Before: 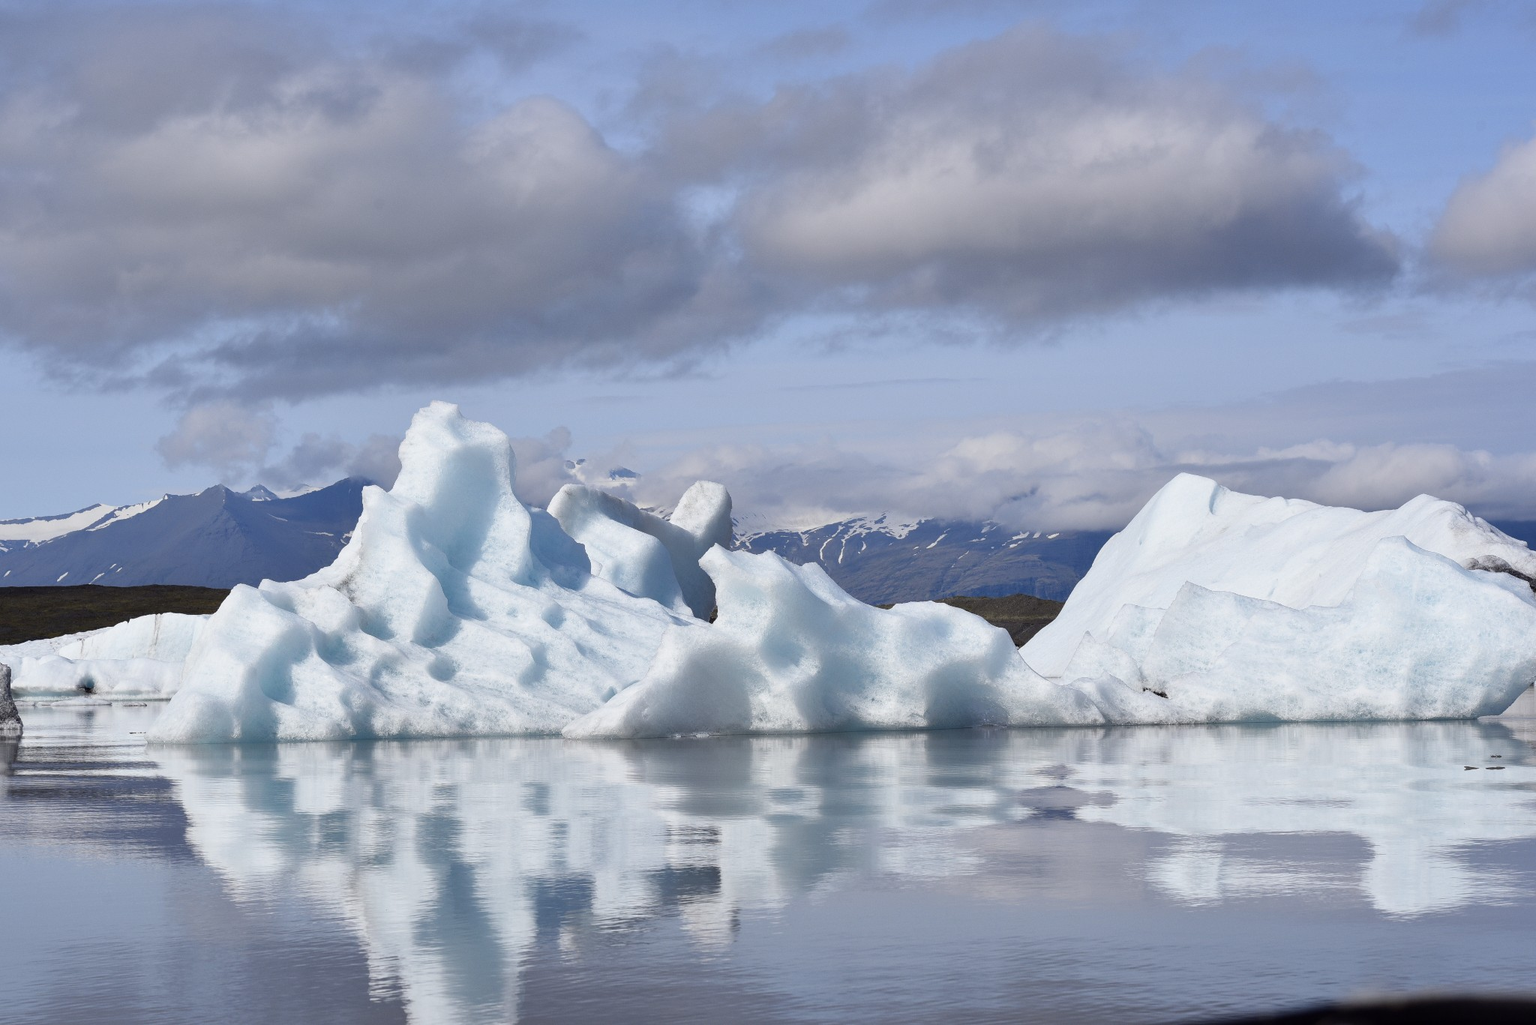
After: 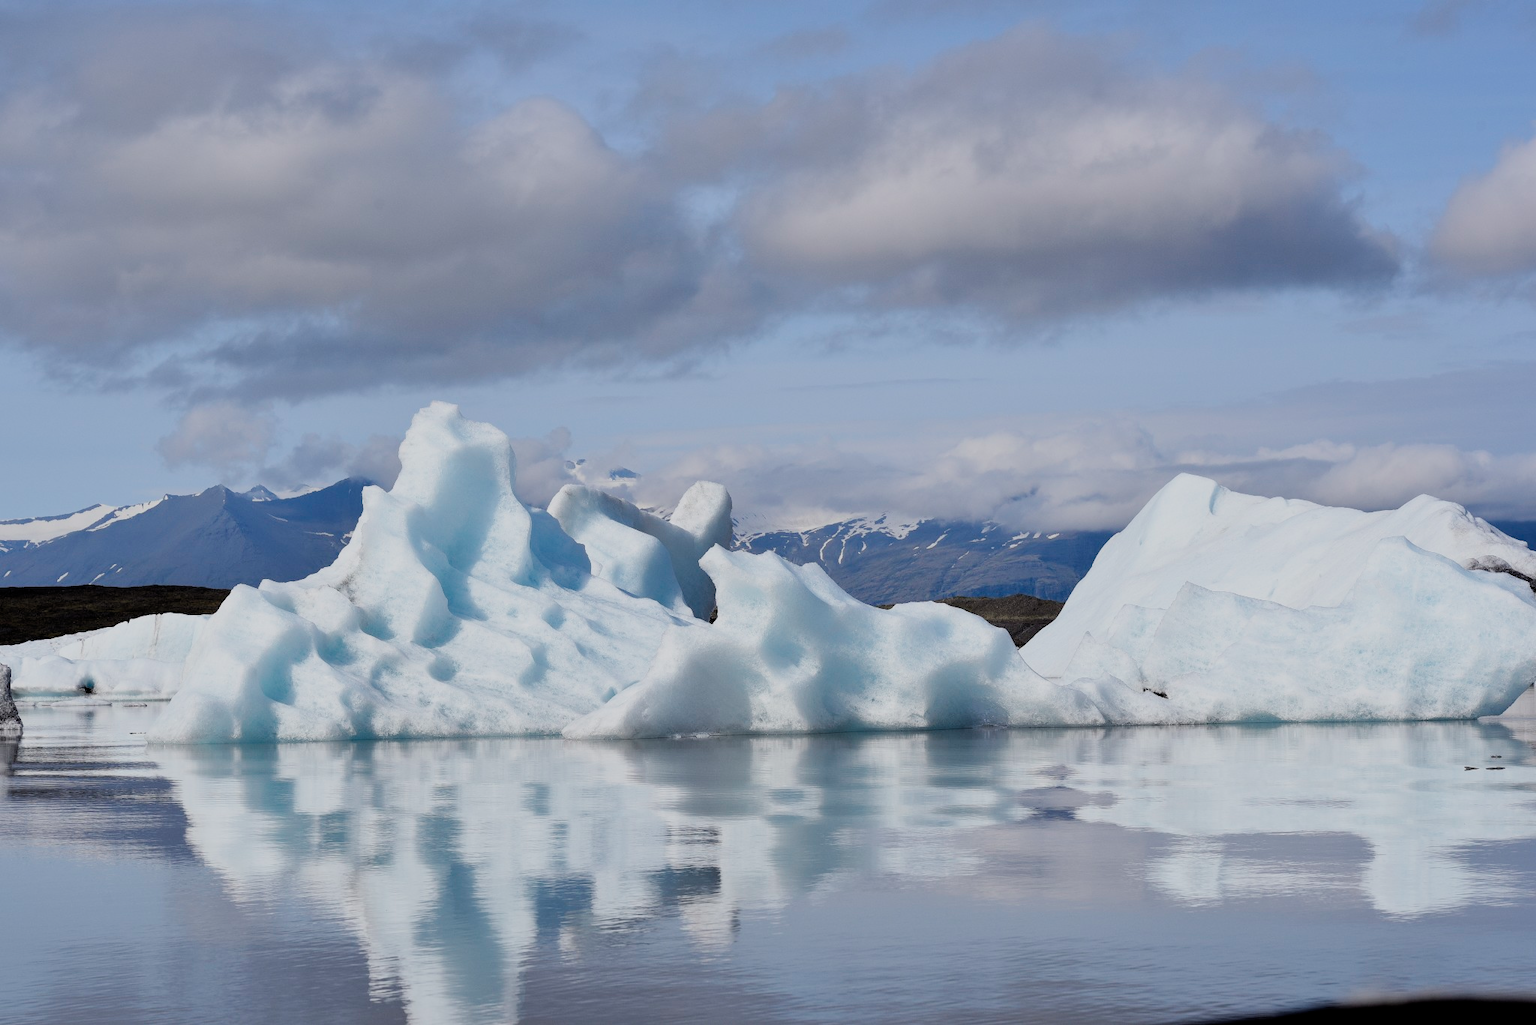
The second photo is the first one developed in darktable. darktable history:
filmic rgb: black relative exposure -7.56 EV, white relative exposure 4.63 EV, target black luminance 0%, hardness 3.52, latitude 50.42%, contrast 1.032, highlights saturation mix 8.65%, shadows ↔ highlights balance -0.158%
